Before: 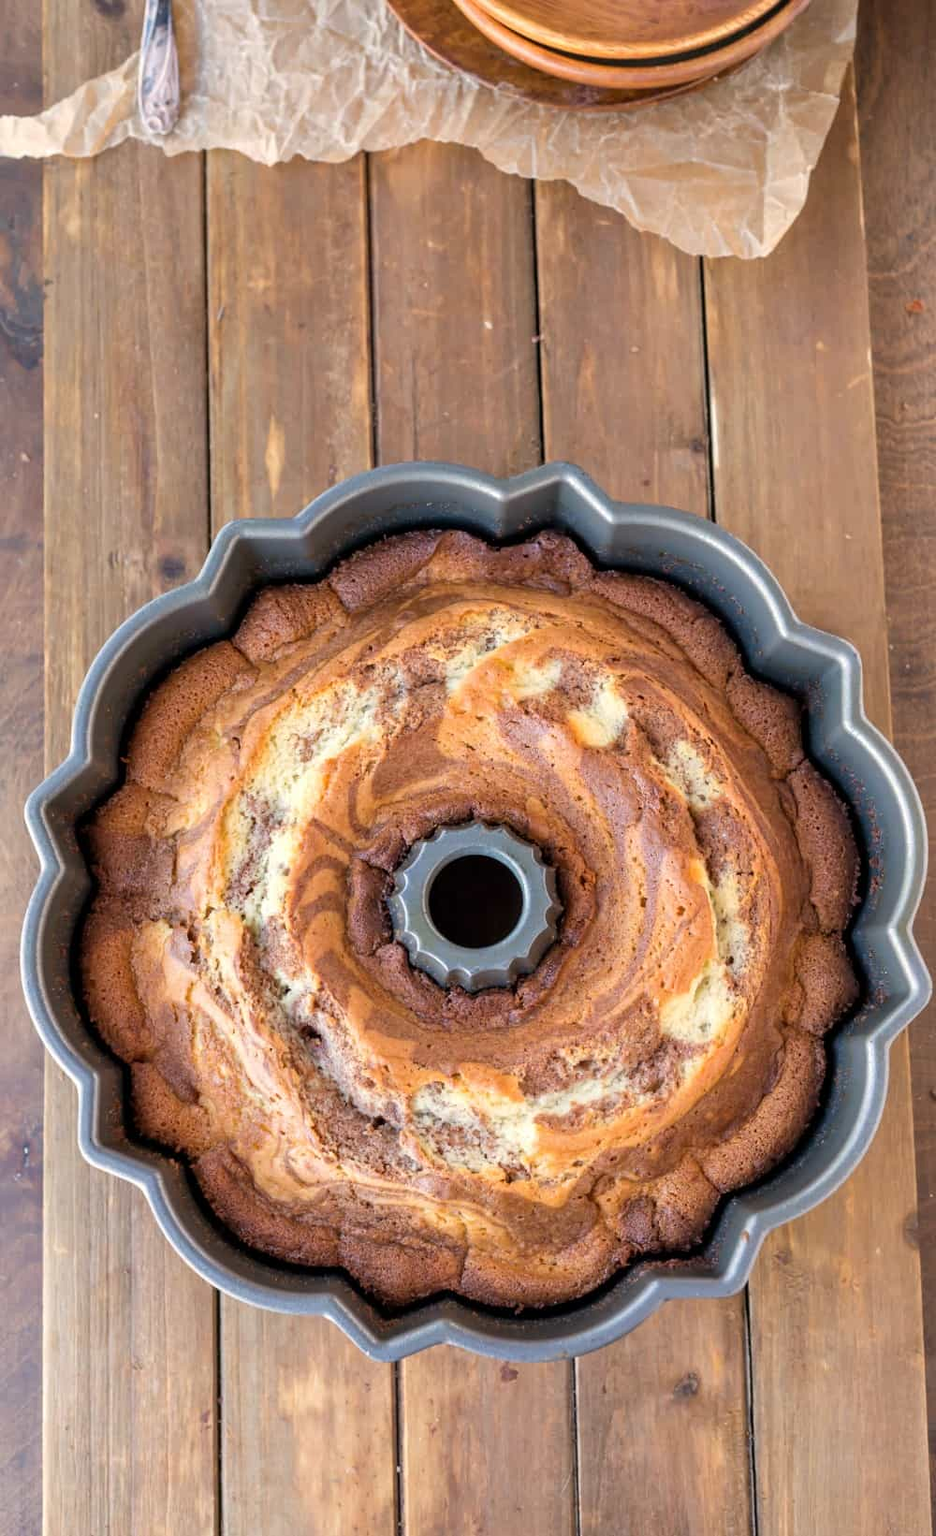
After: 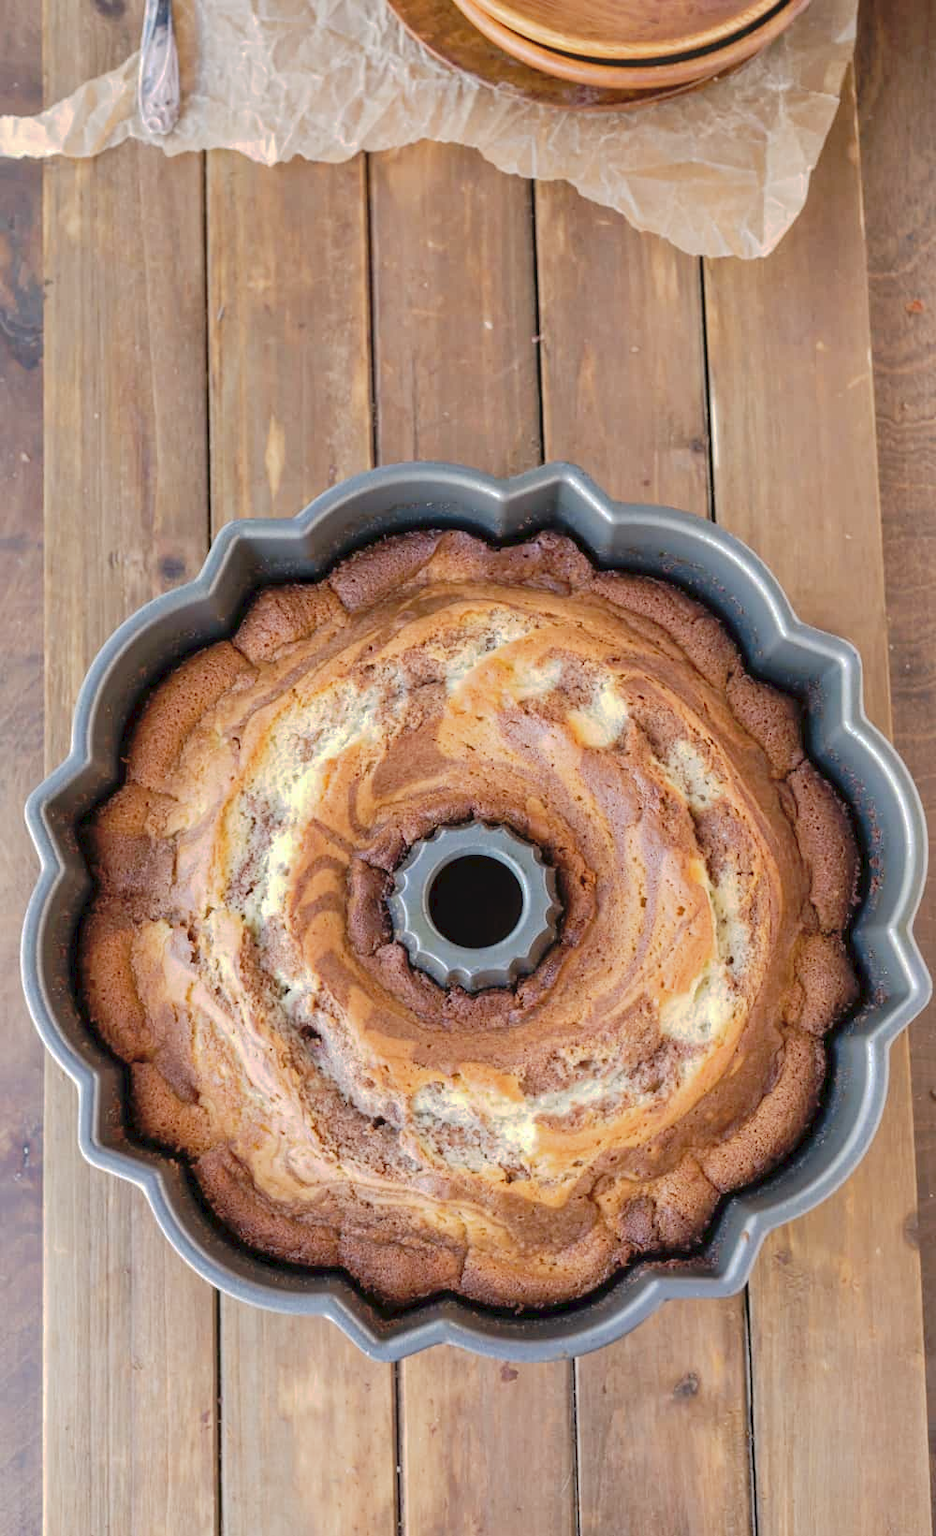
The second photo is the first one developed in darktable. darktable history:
tone curve: curves: ch0 [(0, 0) (0.003, 0.048) (0.011, 0.055) (0.025, 0.065) (0.044, 0.089) (0.069, 0.111) (0.1, 0.132) (0.136, 0.163) (0.177, 0.21) (0.224, 0.259) (0.277, 0.323) (0.335, 0.385) (0.399, 0.442) (0.468, 0.508) (0.543, 0.578) (0.623, 0.648) (0.709, 0.716) (0.801, 0.781) (0.898, 0.845) (1, 1)], preserve colors none
